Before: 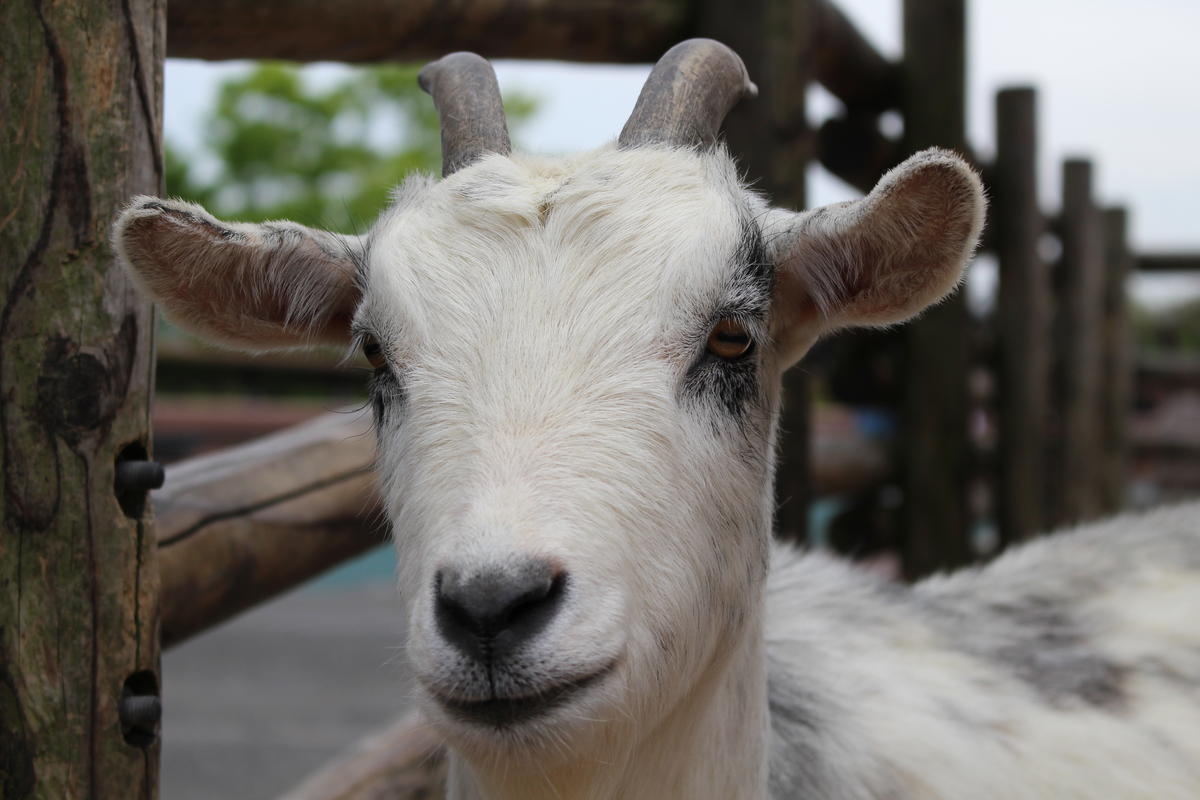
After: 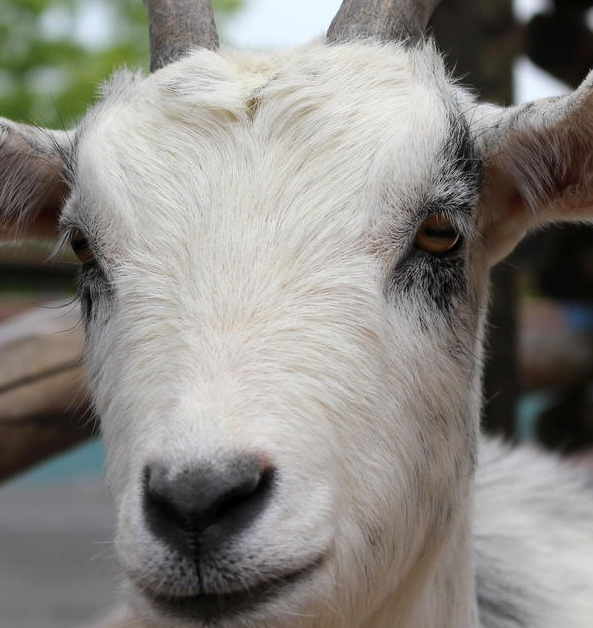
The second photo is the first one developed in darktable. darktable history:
crop and rotate: angle 0.02°, left 24.353%, top 13.219%, right 26.156%, bottom 8.224%
exposure: black level correction 0.001, exposure 0.191 EV, compensate highlight preservation false
